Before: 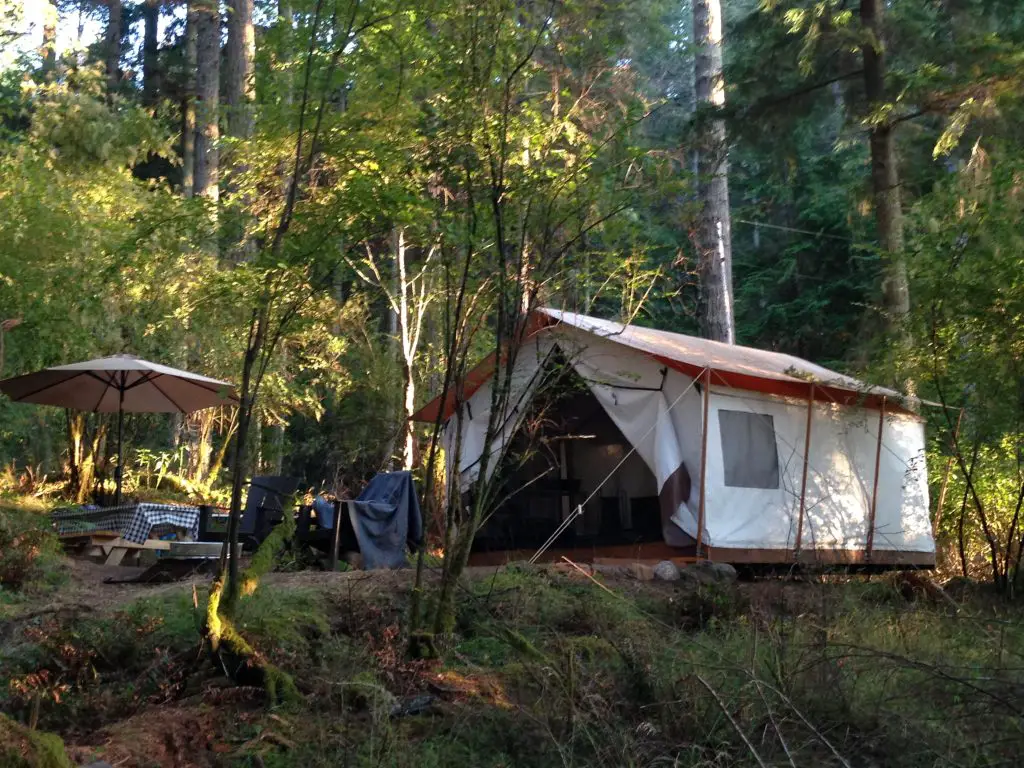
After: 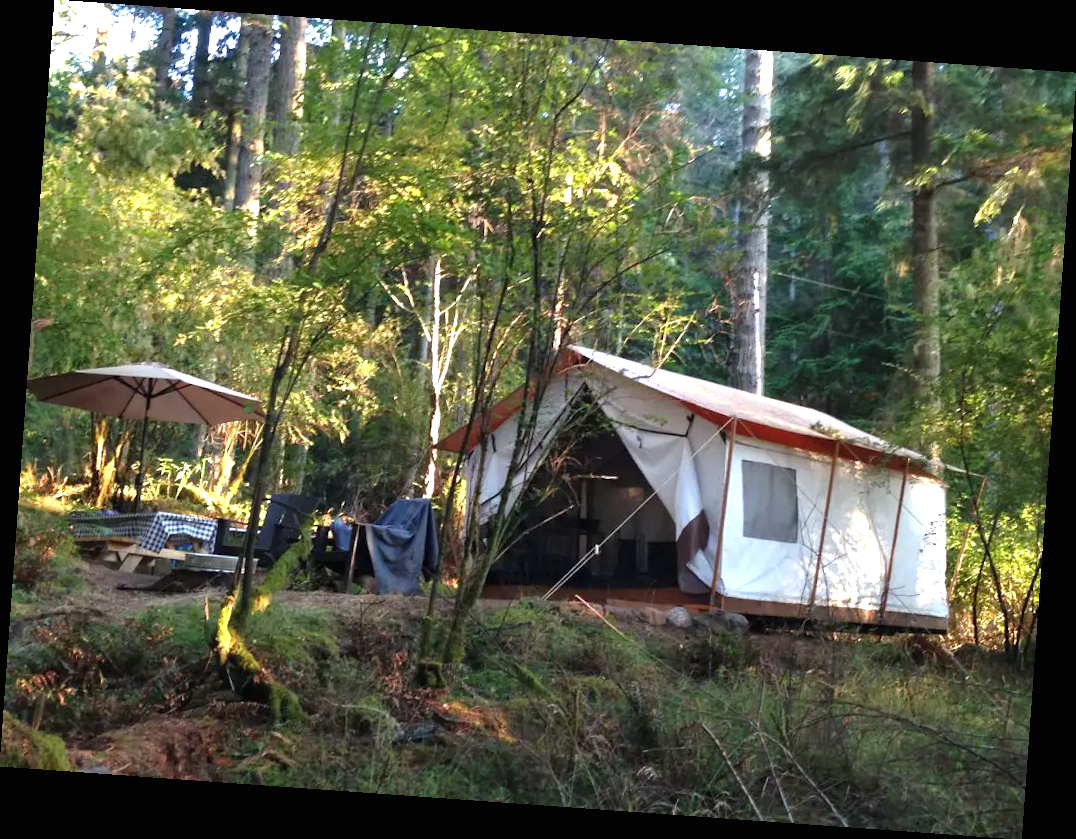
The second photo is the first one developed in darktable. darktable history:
exposure: black level correction -0.001, exposure 0.9 EV, compensate exposure bias true, compensate highlight preservation false
white balance: red 0.982, blue 1.018
rotate and perspective: rotation 4.1°, automatic cropping off
